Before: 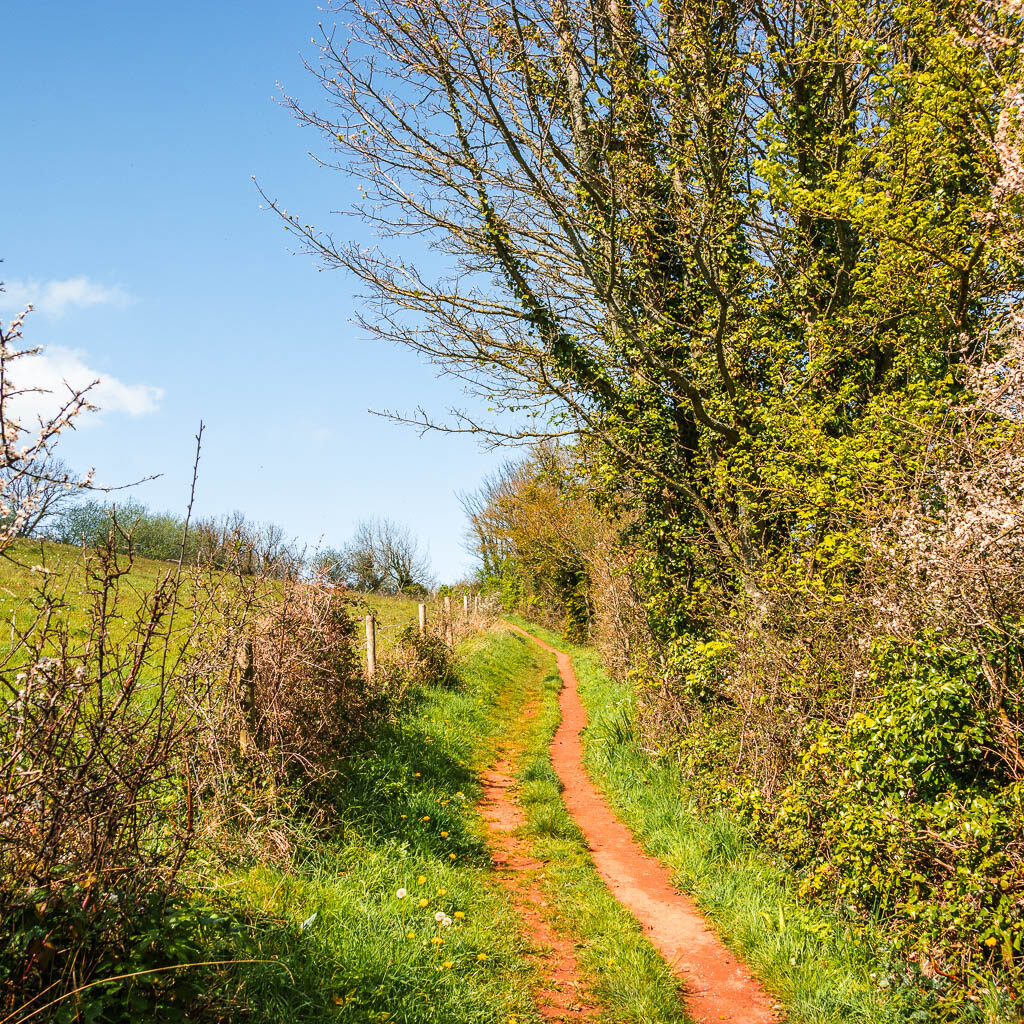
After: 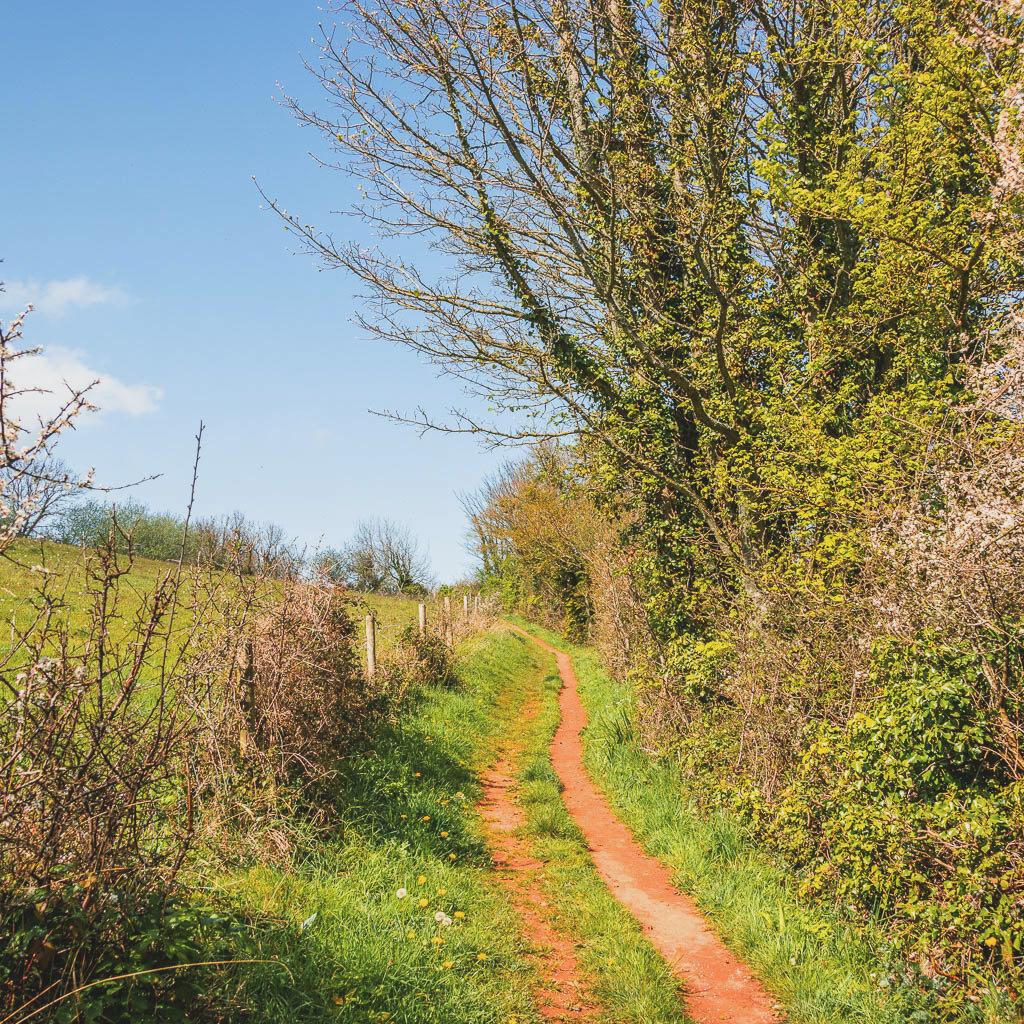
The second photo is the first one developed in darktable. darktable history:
contrast brightness saturation: contrast -0.149, brightness 0.044, saturation -0.116
